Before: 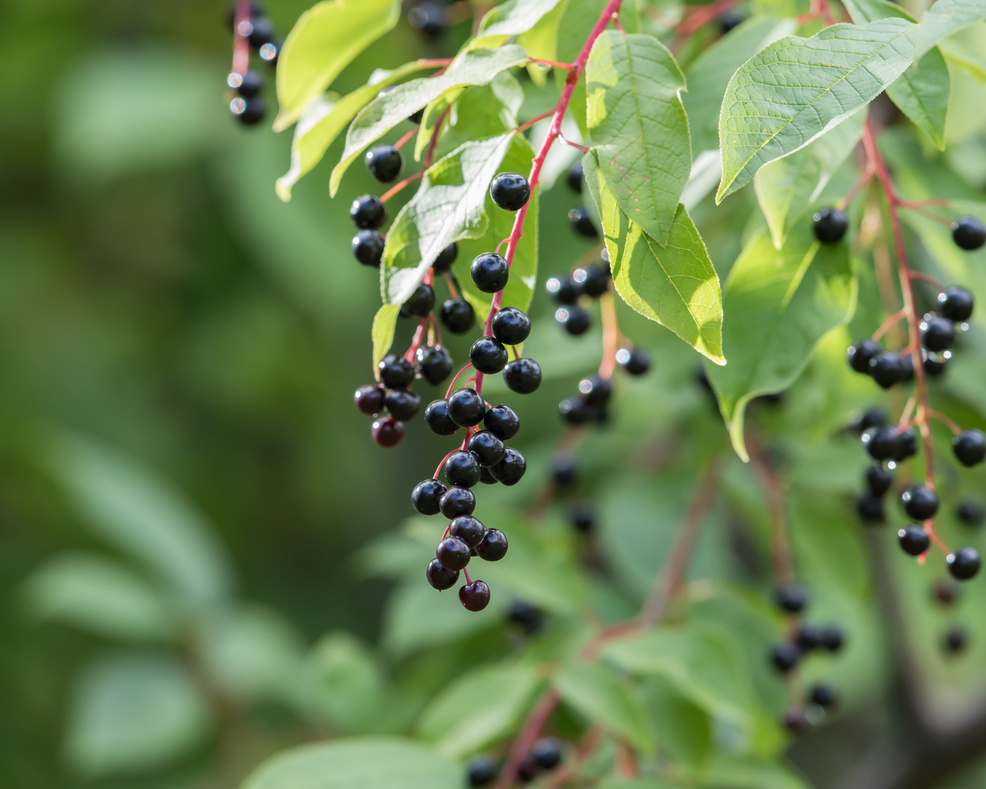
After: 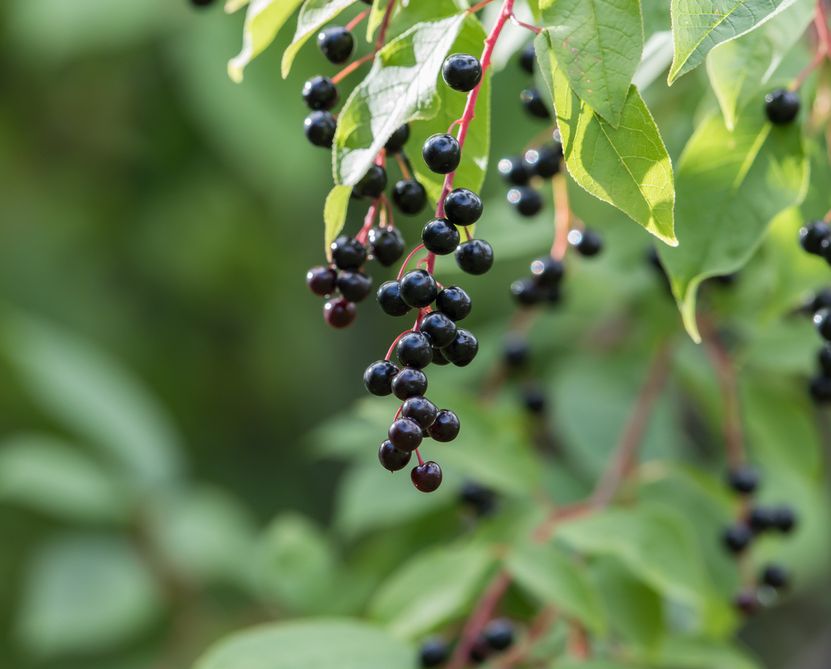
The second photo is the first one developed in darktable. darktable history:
crop and rotate: left 4.999%, top 15.165%, right 10.664%
